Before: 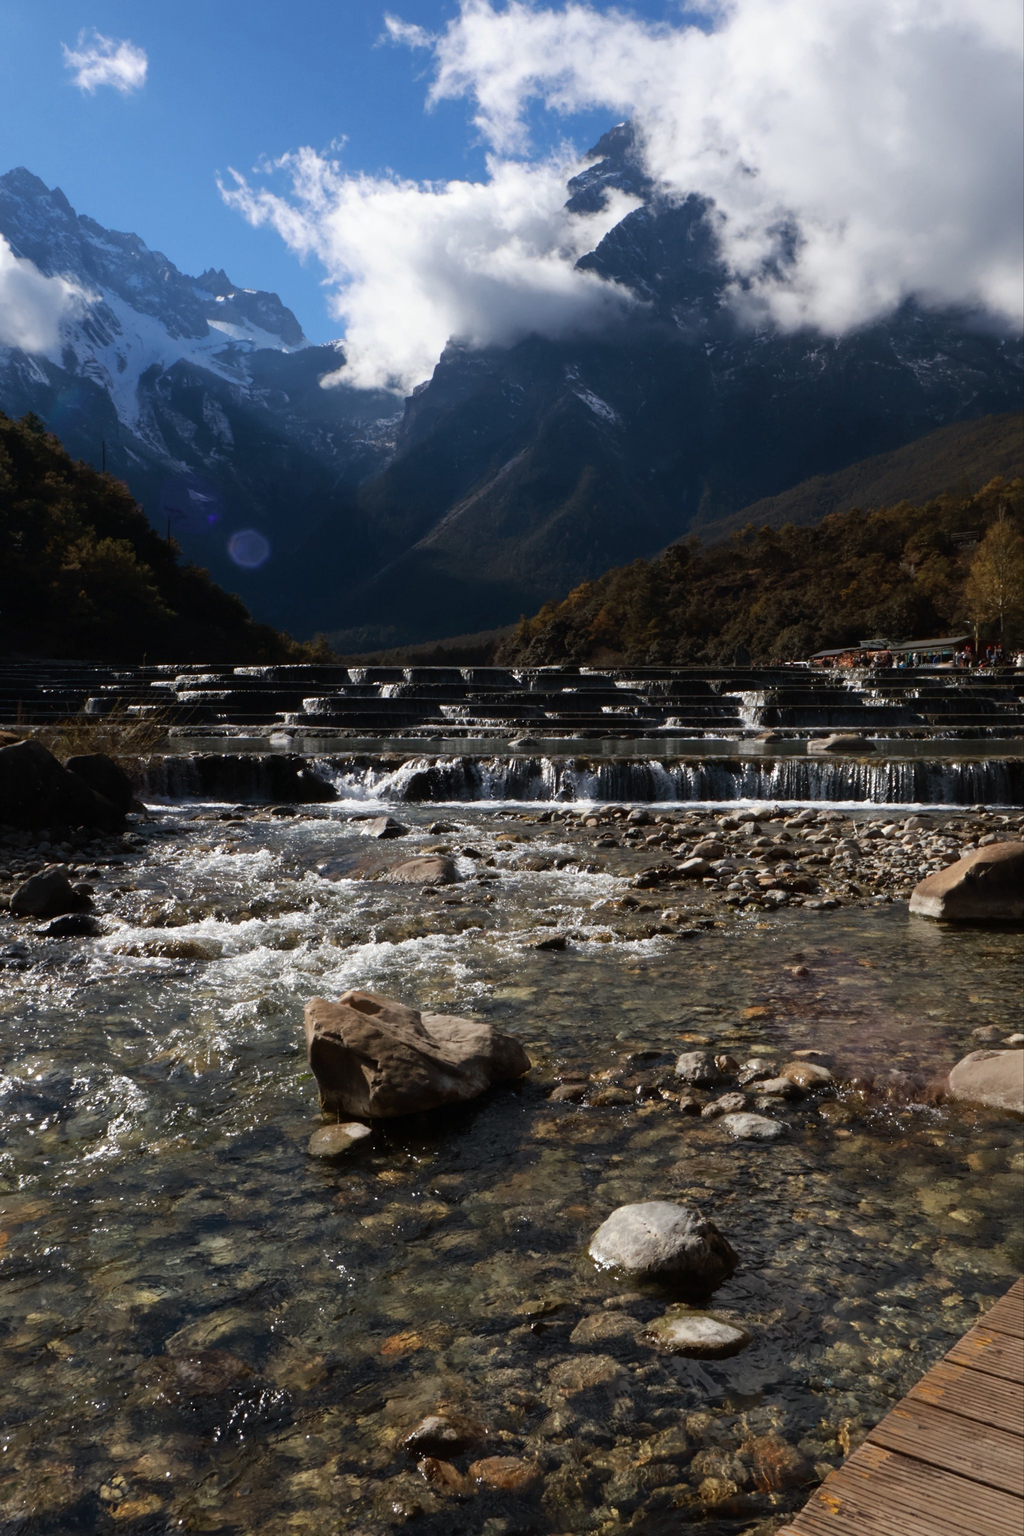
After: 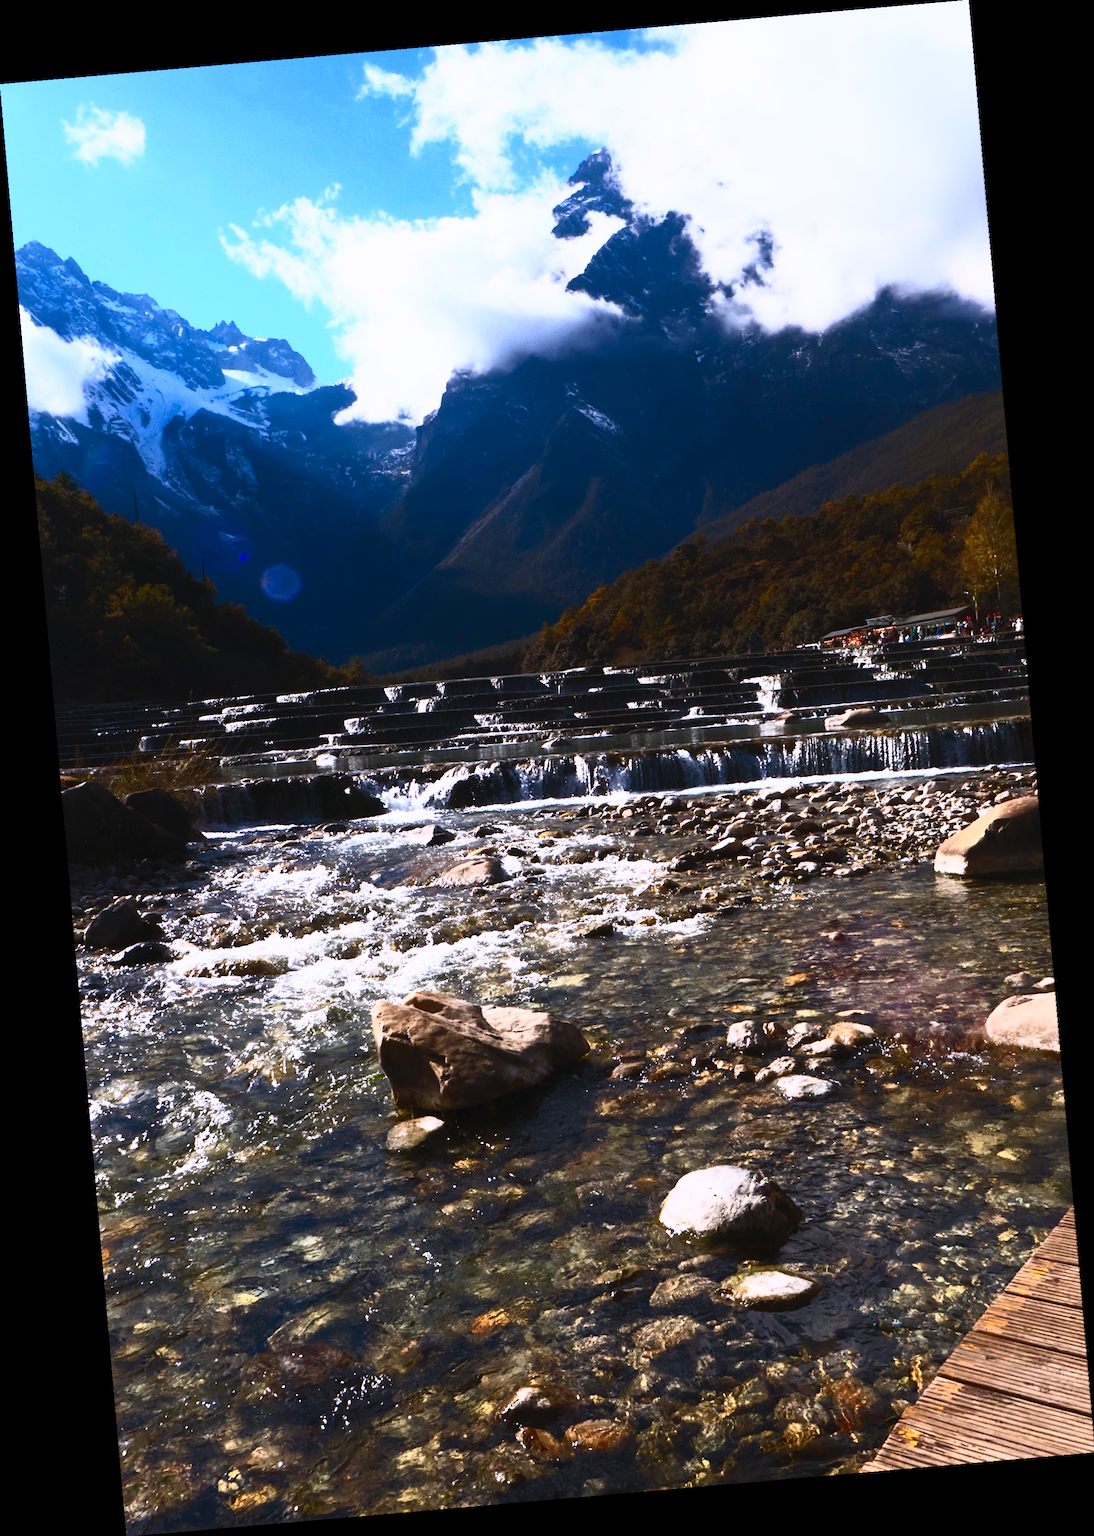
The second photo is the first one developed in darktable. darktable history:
white balance: red 1.004, blue 1.096
rotate and perspective: rotation -4.98°, automatic cropping off
contrast brightness saturation: contrast 0.83, brightness 0.59, saturation 0.59
exposure: compensate exposure bias true, compensate highlight preservation false
